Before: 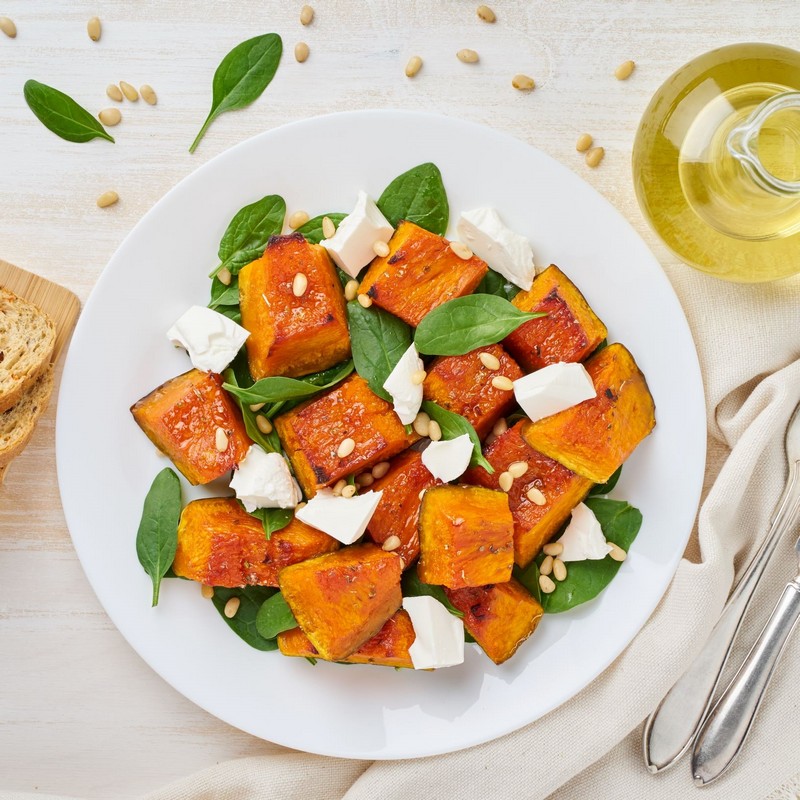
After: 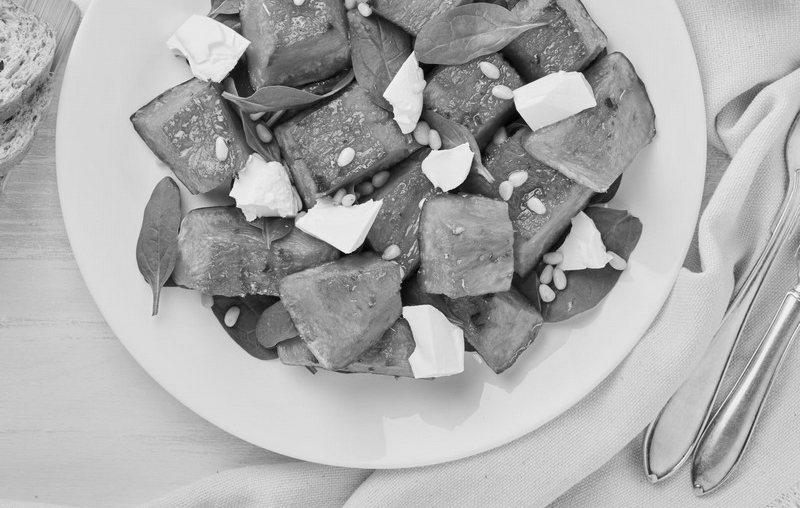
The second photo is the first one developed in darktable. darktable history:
crop and rotate: top 36.435%
monochrome: a 30.25, b 92.03
